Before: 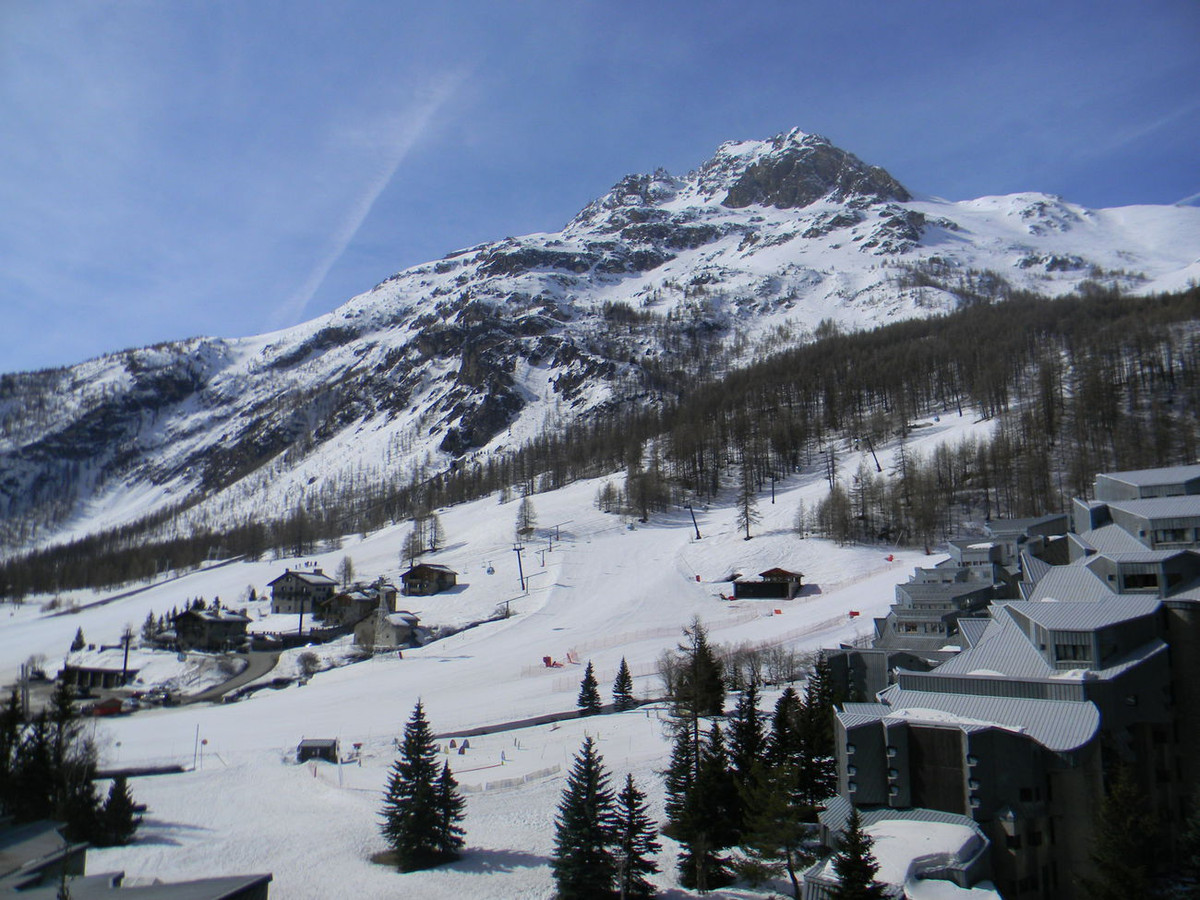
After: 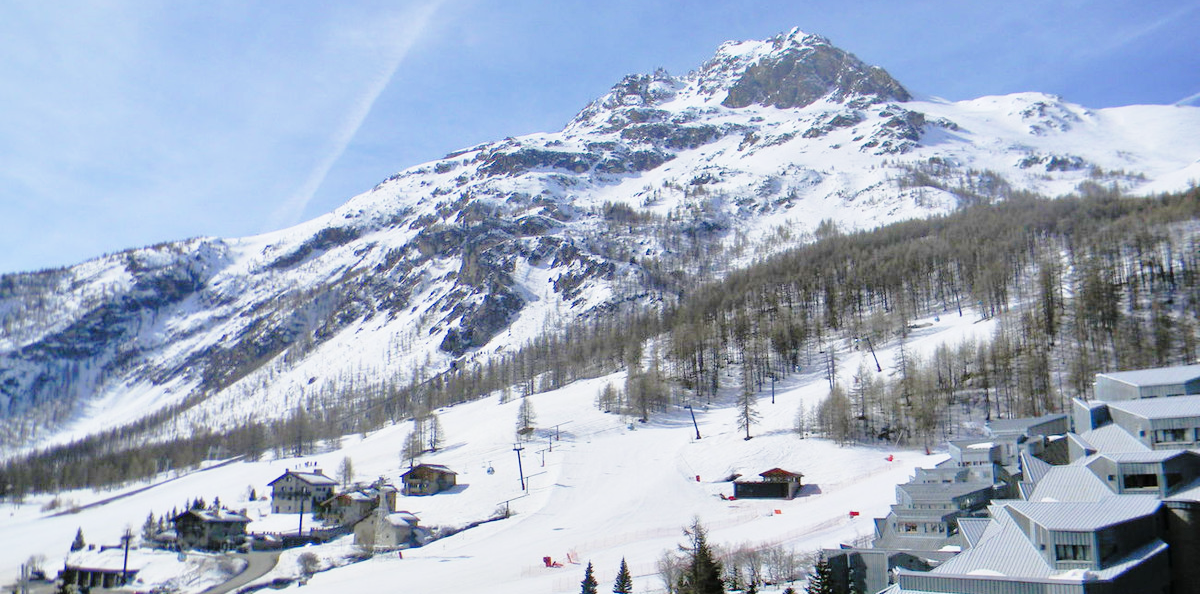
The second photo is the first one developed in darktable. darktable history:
crop: top 11.134%, bottom 22.014%
tone equalizer: -7 EV 0.16 EV, -6 EV 0.621 EV, -5 EV 1.12 EV, -4 EV 1.36 EV, -3 EV 1.12 EV, -2 EV 0.6 EV, -1 EV 0.148 EV
base curve: curves: ch0 [(0, 0) (0.028, 0.03) (0.121, 0.232) (0.46, 0.748) (0.859, 0.968) (1, 1)], preserve colors none
